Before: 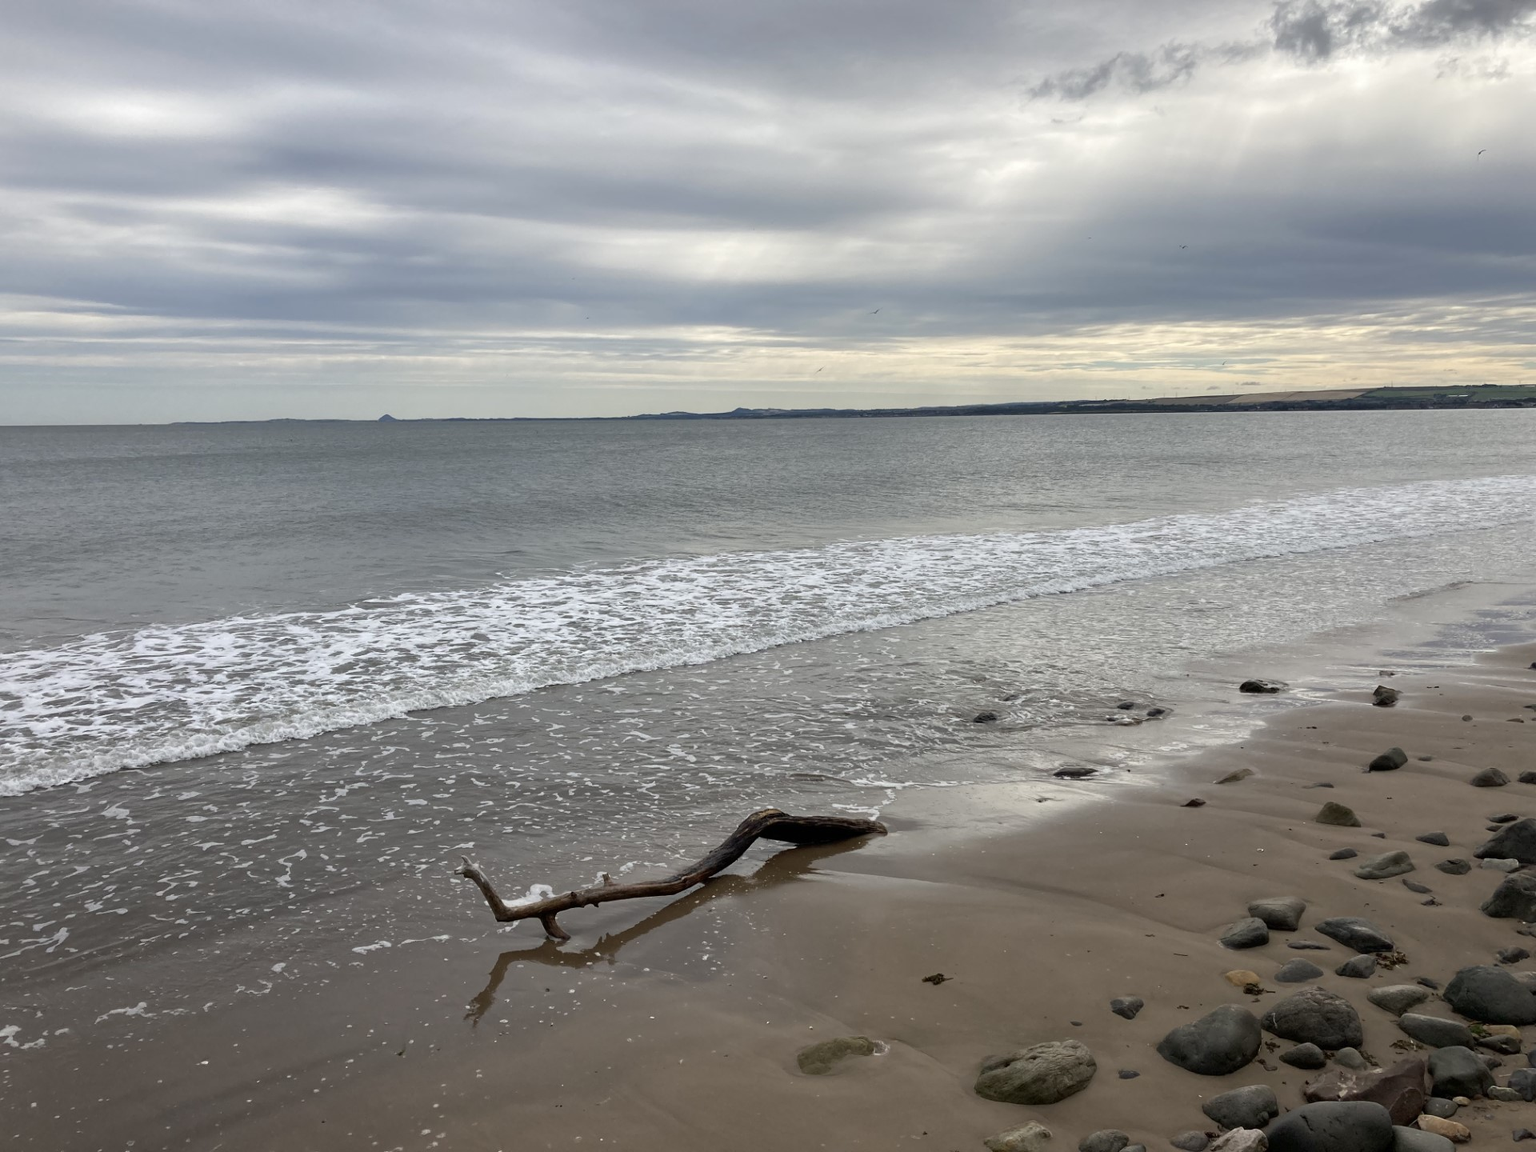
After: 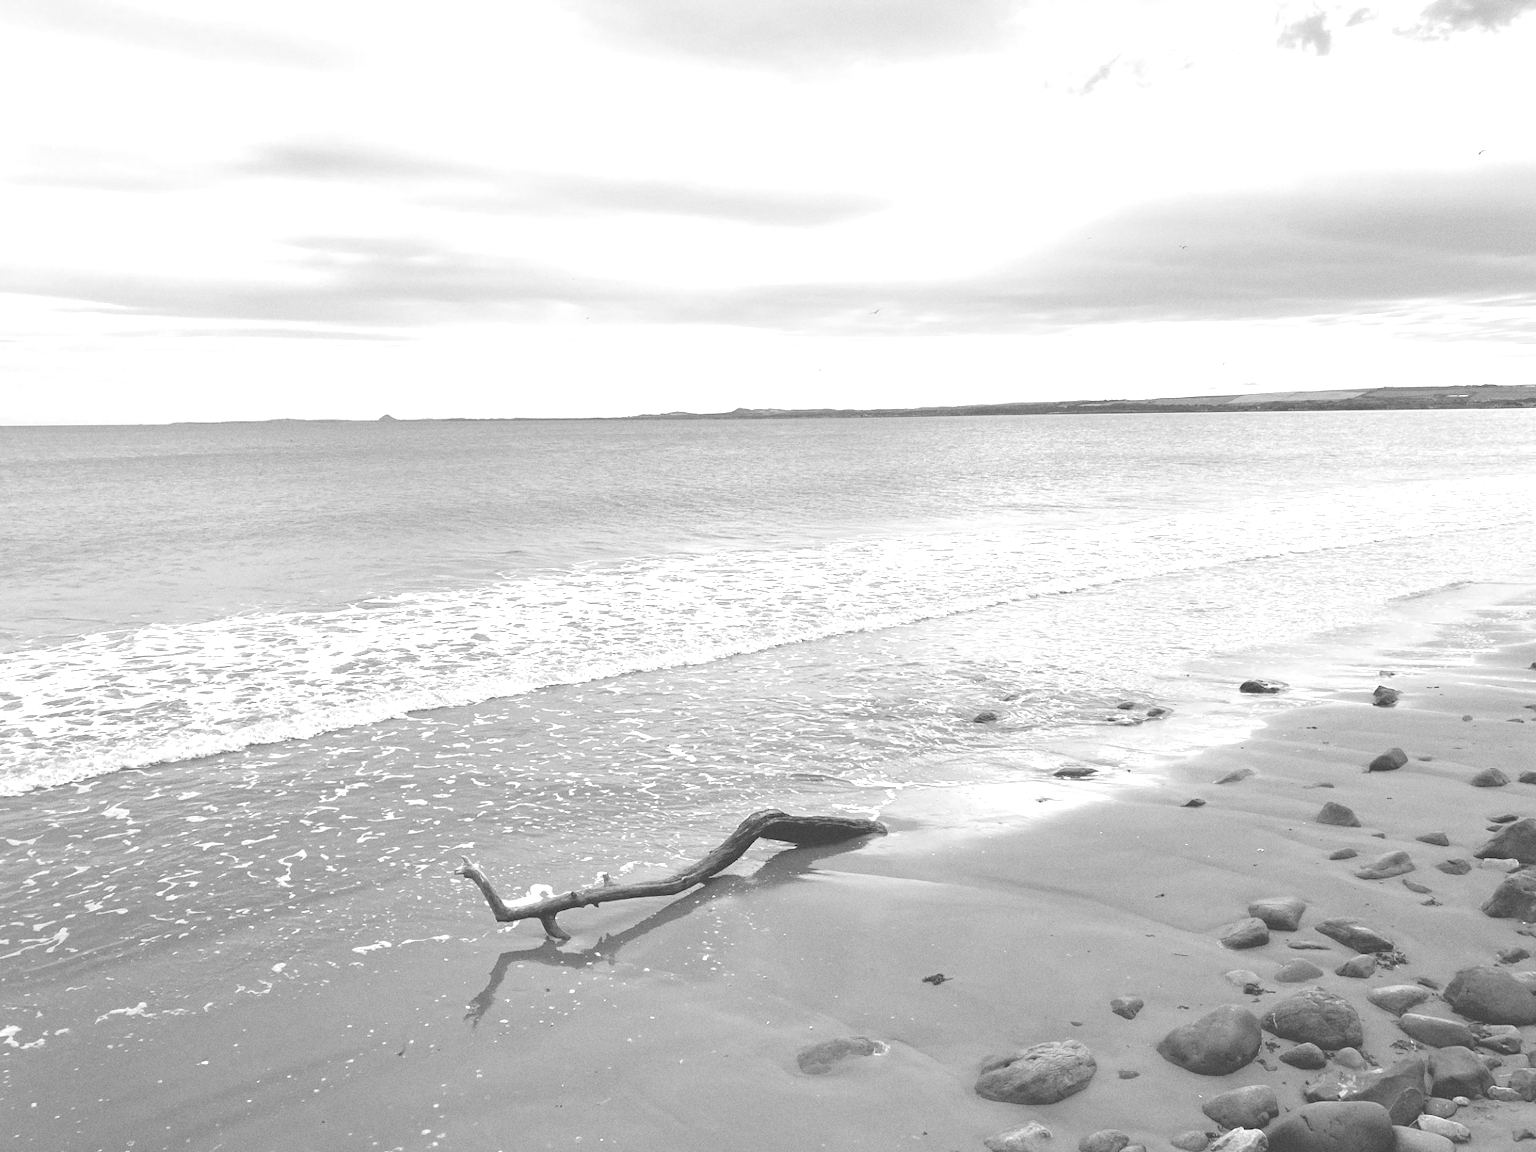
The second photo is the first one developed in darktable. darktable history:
colorize: hue 34.49°, saturation 35.33%, source mix 100%, version 1
monochrome: a 16.01, b -2.65, highlights 0.52
grain: coarseness 7.08 ISO, strength 21.67%, mid-tones bias 59.58%
